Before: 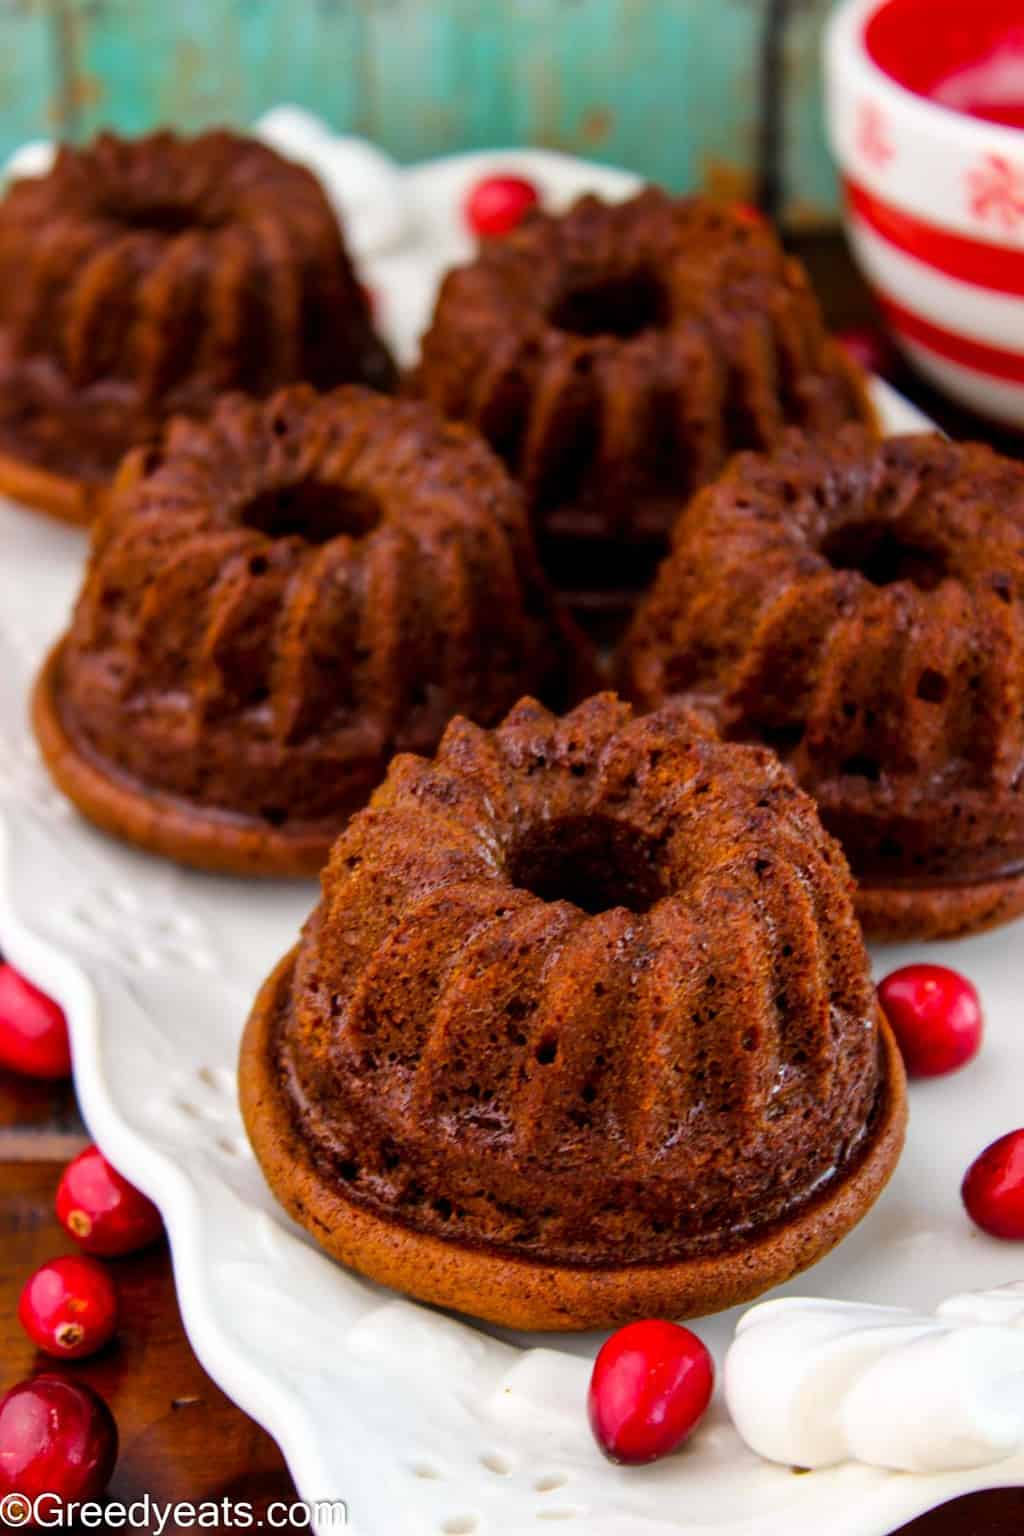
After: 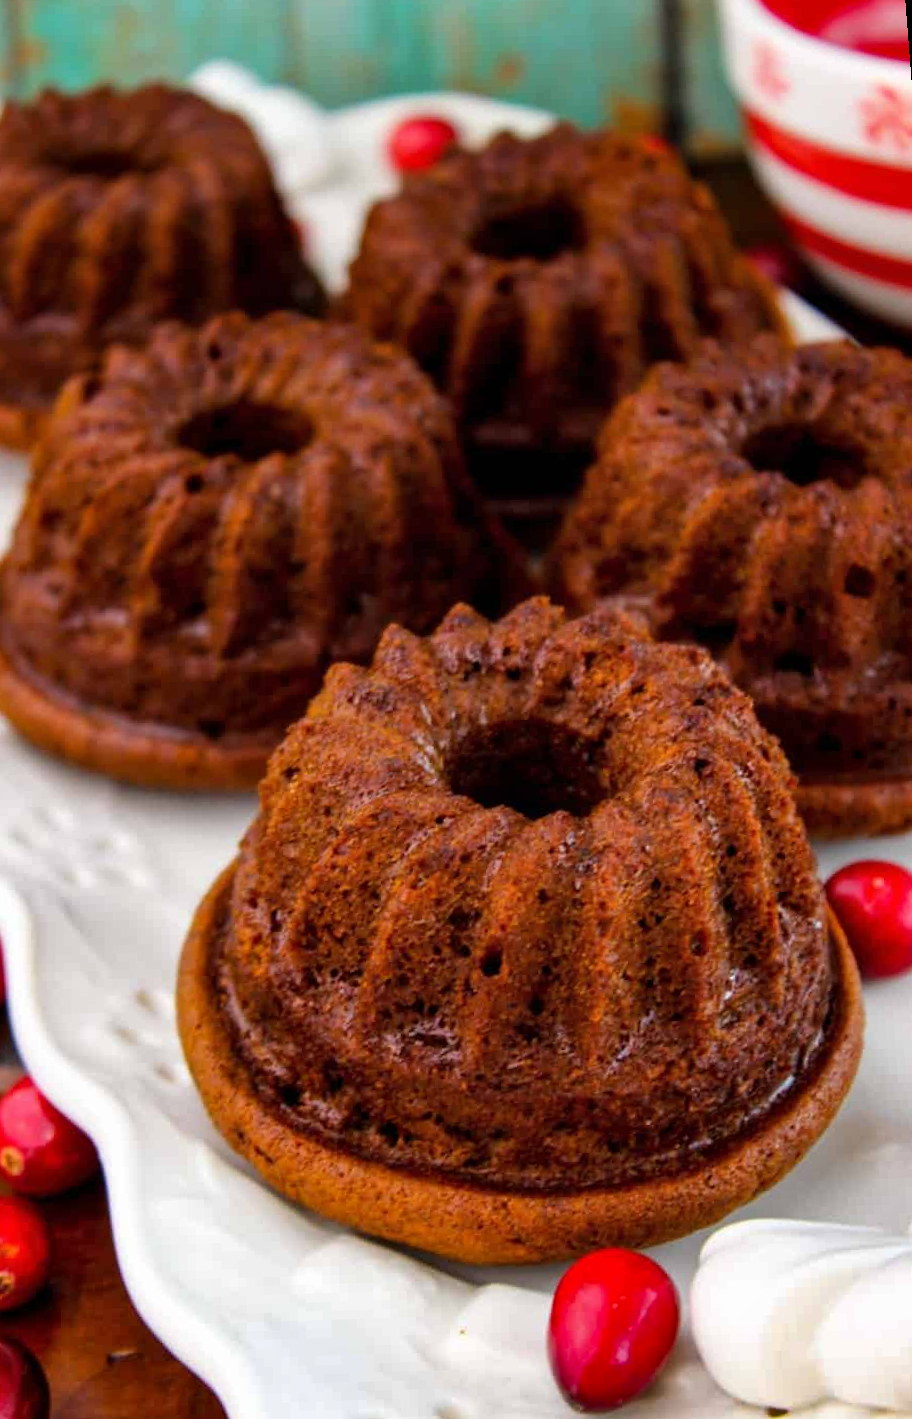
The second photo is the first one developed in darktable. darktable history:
shadows and highlights: shadows 22.7, highlights -48.71, soften with gaussian
rotate and perspective: rotation -1.68°, lens shift (vertical) -0.146, crop left 0.049, crop right 0.912, crop top 0.032, crop bottom 0.96
crop and rotate: left 2.536%, right 1.107%, bottom 2.246%
